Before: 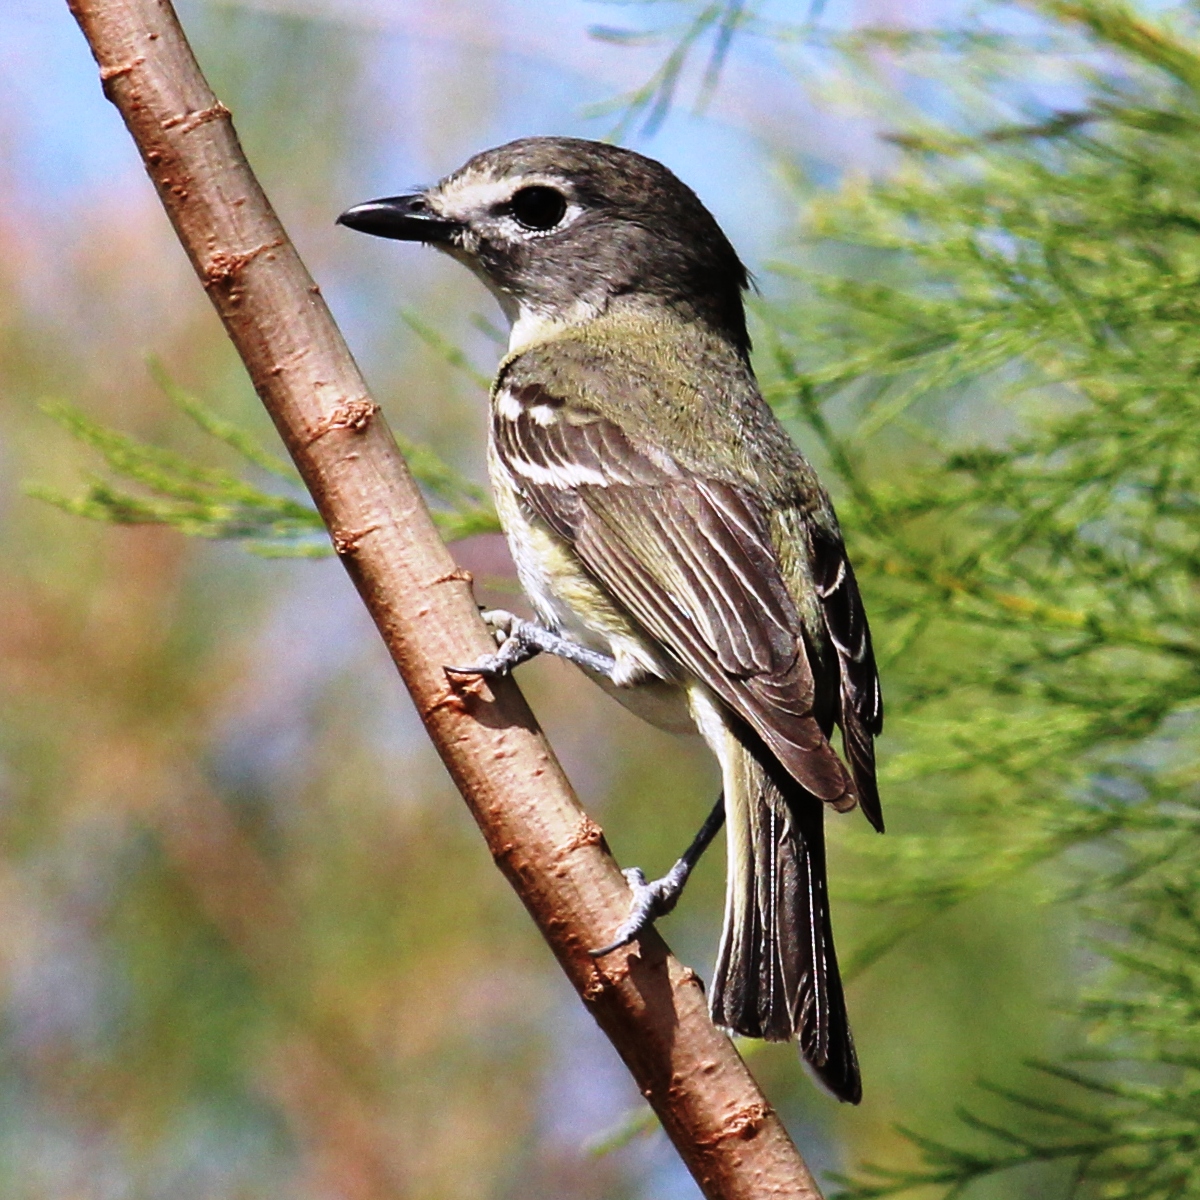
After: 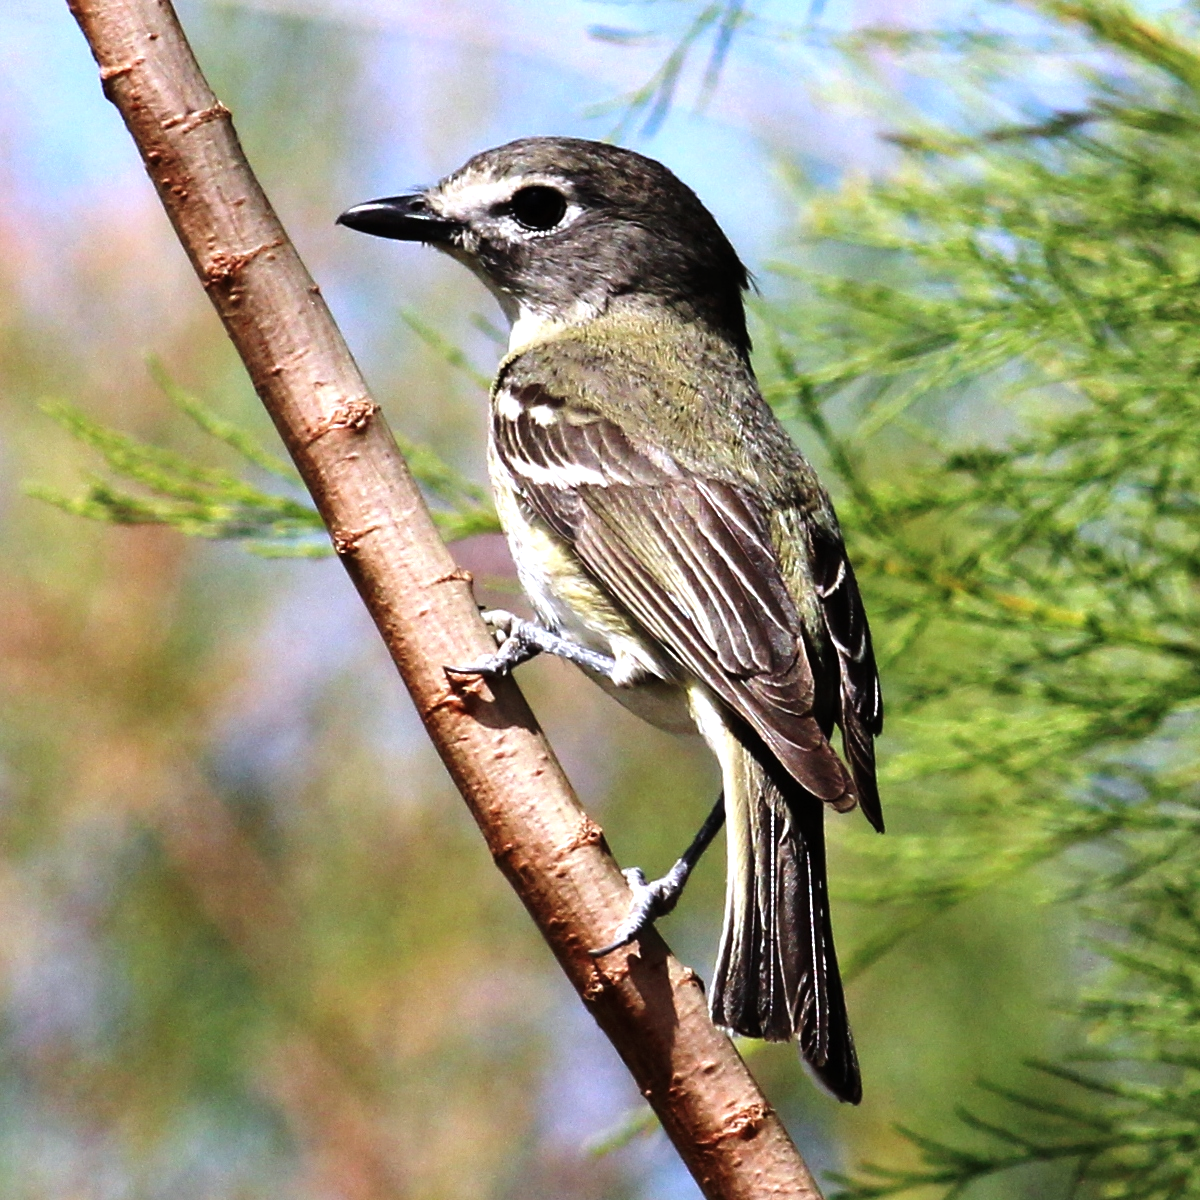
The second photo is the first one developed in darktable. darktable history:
white balance: red 0.988, blue 1.017
tone equalizer: -8 EV -0.417 EV, -7 EV -0.389 EV, -6 EV -0.333 EV, -5 EV -0.222 EV, -3 EV 0.222 EV, -2 EV 0.333 EV, -1 EV 0.389 EV, +0 EV 0.417 EV, edges refinement/feathering 500, mask exposure compensation -1.57 EV, preserve details no
